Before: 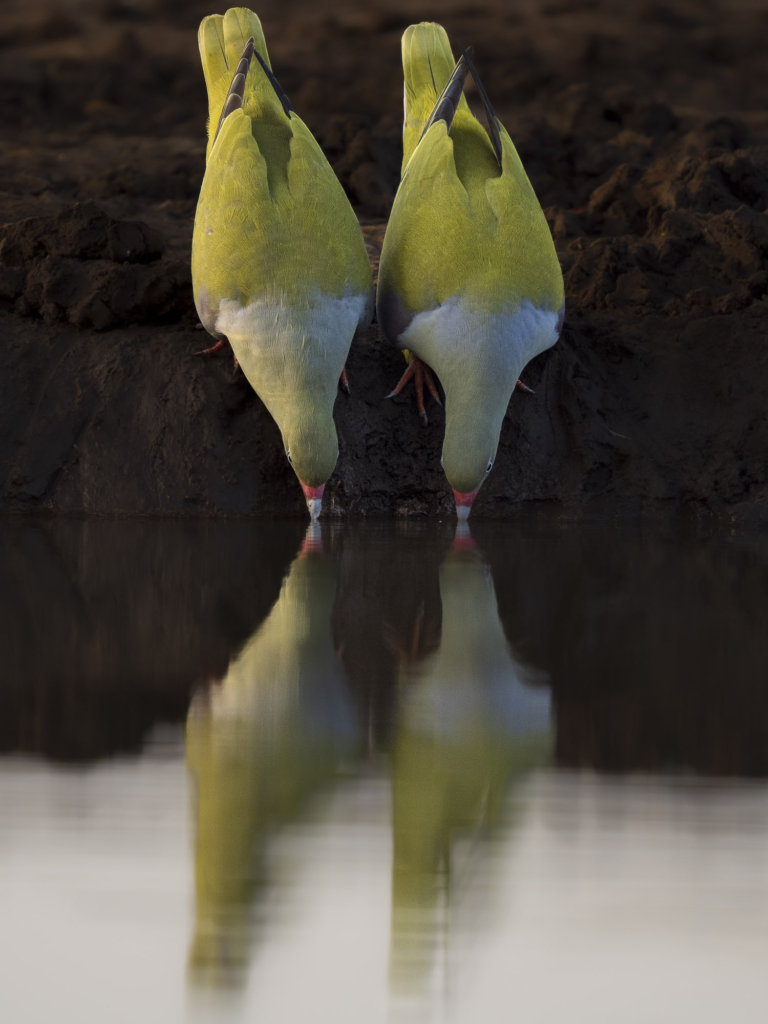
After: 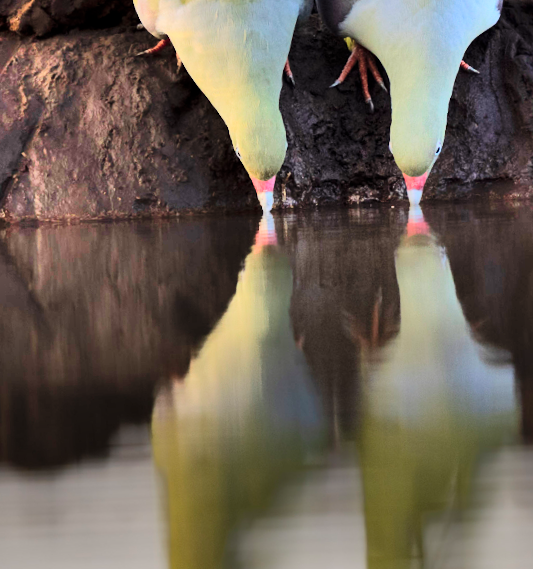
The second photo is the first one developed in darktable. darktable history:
rotate and perspective: rotation -3.52°, crop left 0.036, crop right 0.964, crop top 0.081, crop bottom 0.919
crop: left 6.488%, top 27.668%, right 24.183%, bottom 8.656%
shadows and highlights: radius 123.98, shadows 100, white point adjustment -3, highlights -100, highlights color adjustment 89.84%, soften with gaussian
